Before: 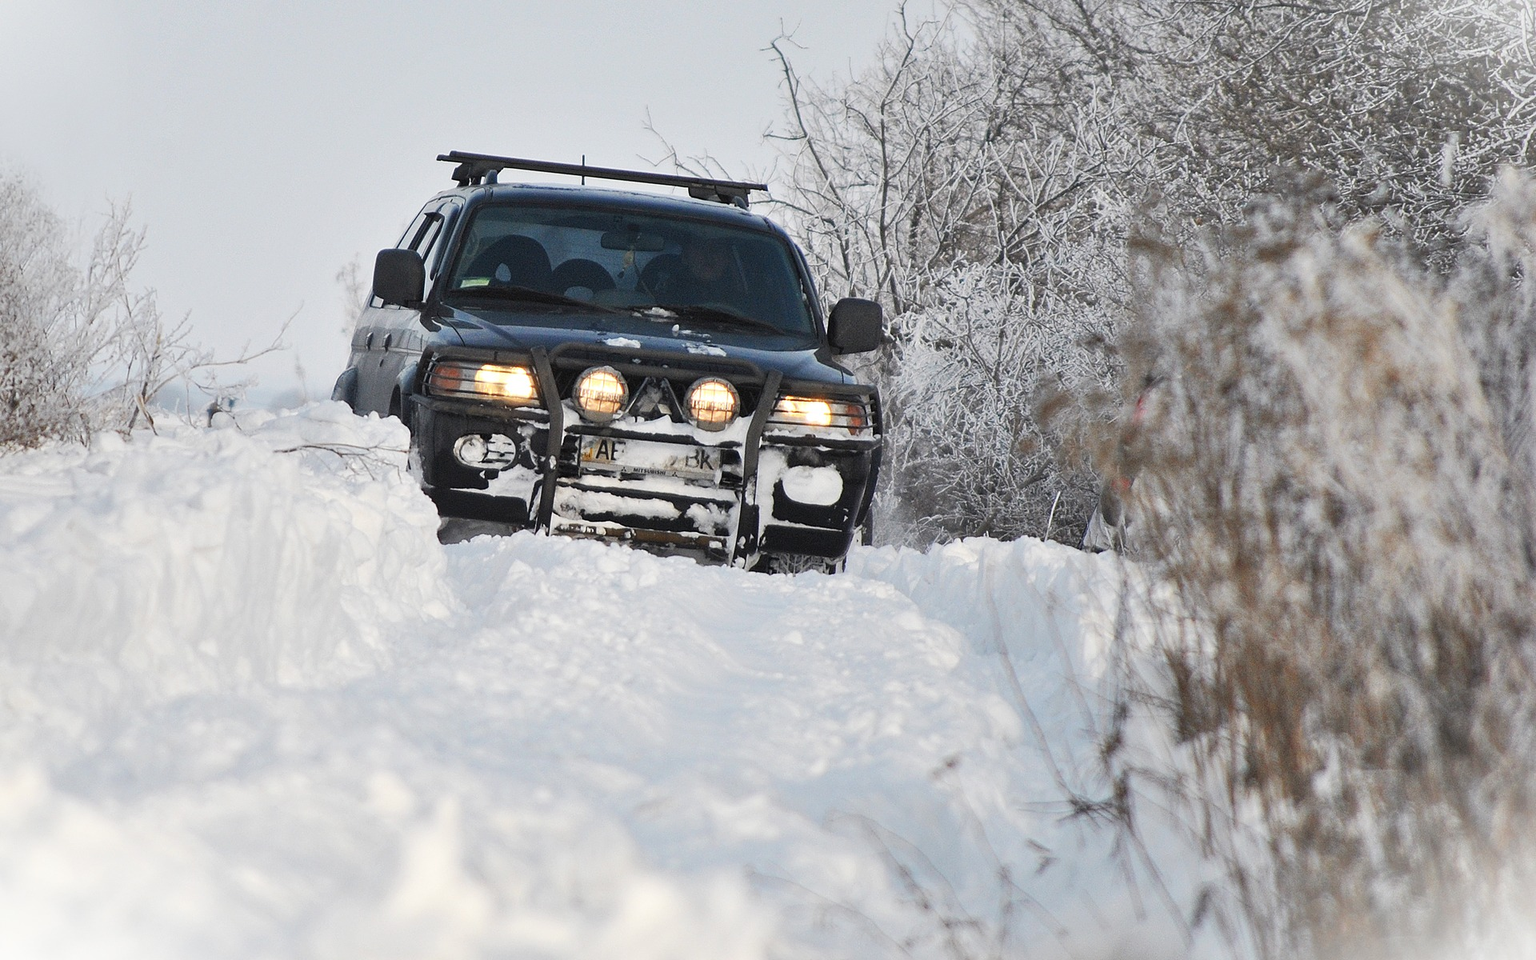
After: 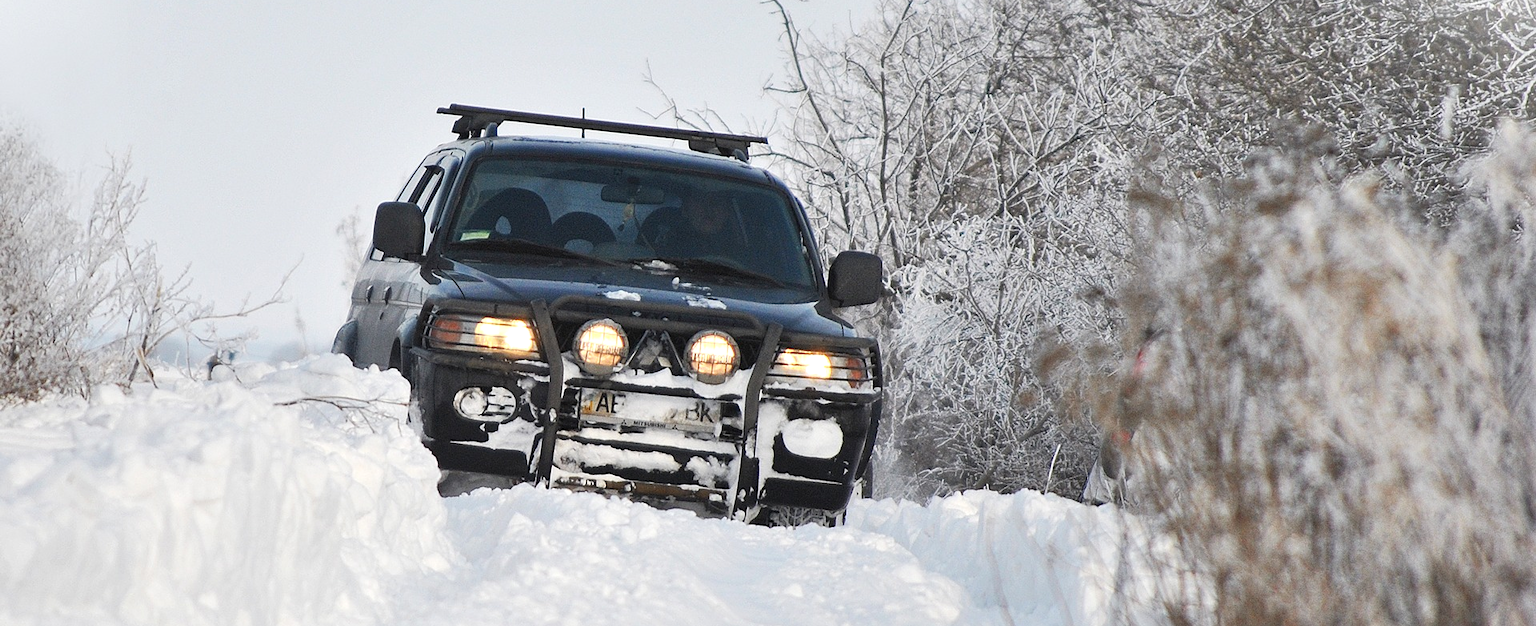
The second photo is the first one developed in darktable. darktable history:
exposure: exposure 0.203 EV, compensate highlight preservation false
crop and rotate: top 4.953%, bottom 29.739%
